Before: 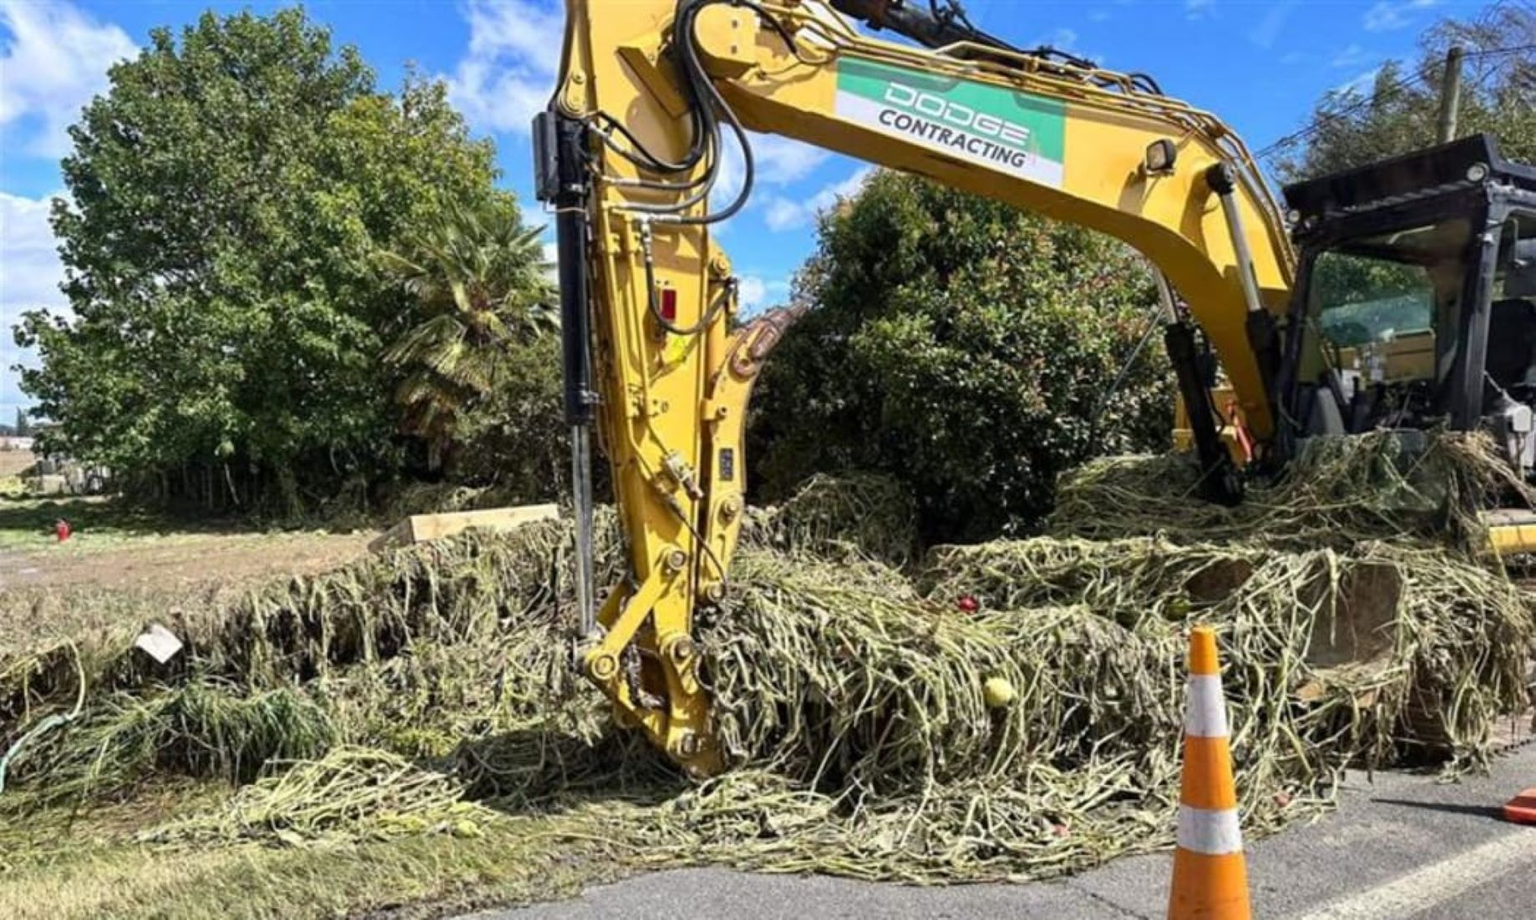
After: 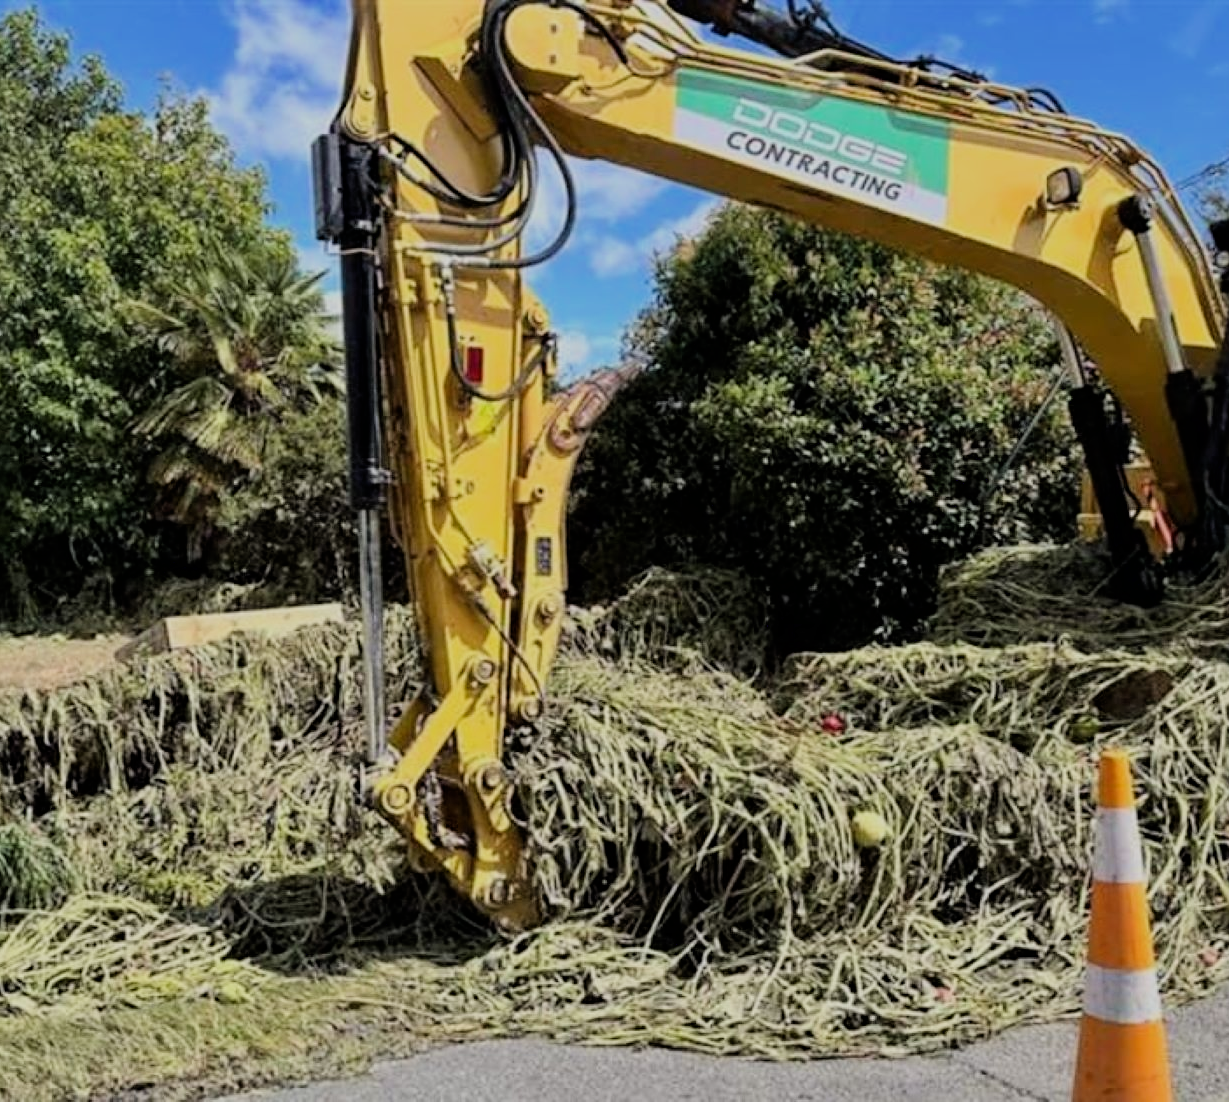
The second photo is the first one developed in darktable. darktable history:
crop and rotate: left 17.732%, right 15.423%
sharpen: amount 0.2
filmic rgb: black relative exposure -7.15 EV, white relative exposure 5.36 EV, hardness 3.02, color science v6 (2022)
